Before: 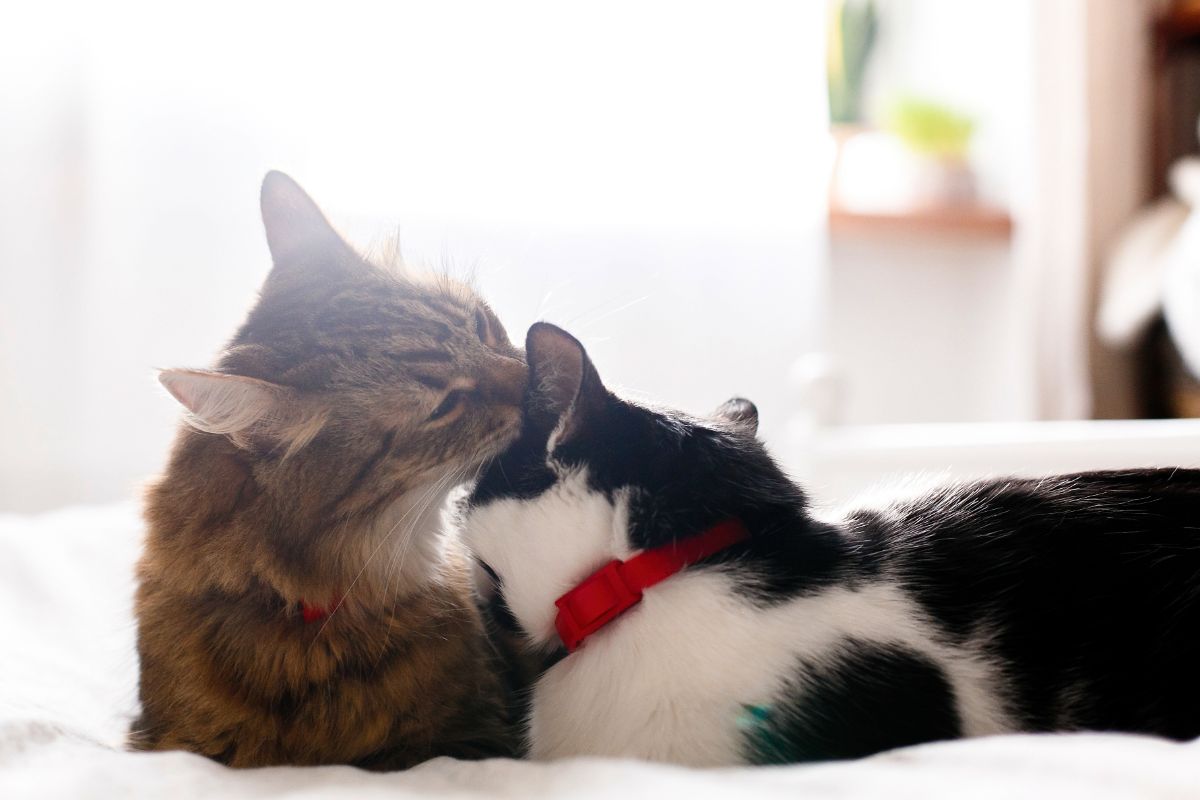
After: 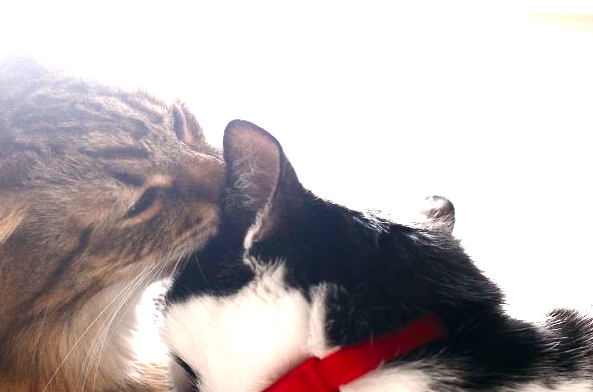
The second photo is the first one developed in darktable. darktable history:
crop: left 25.303%, top 25.484%, right 25.206%, bottom 25.452%
exposure: black level correction 0, exposure 1.106 EV, compensate highlight preservation false
contrast brightness saturation: brightness -0.088
